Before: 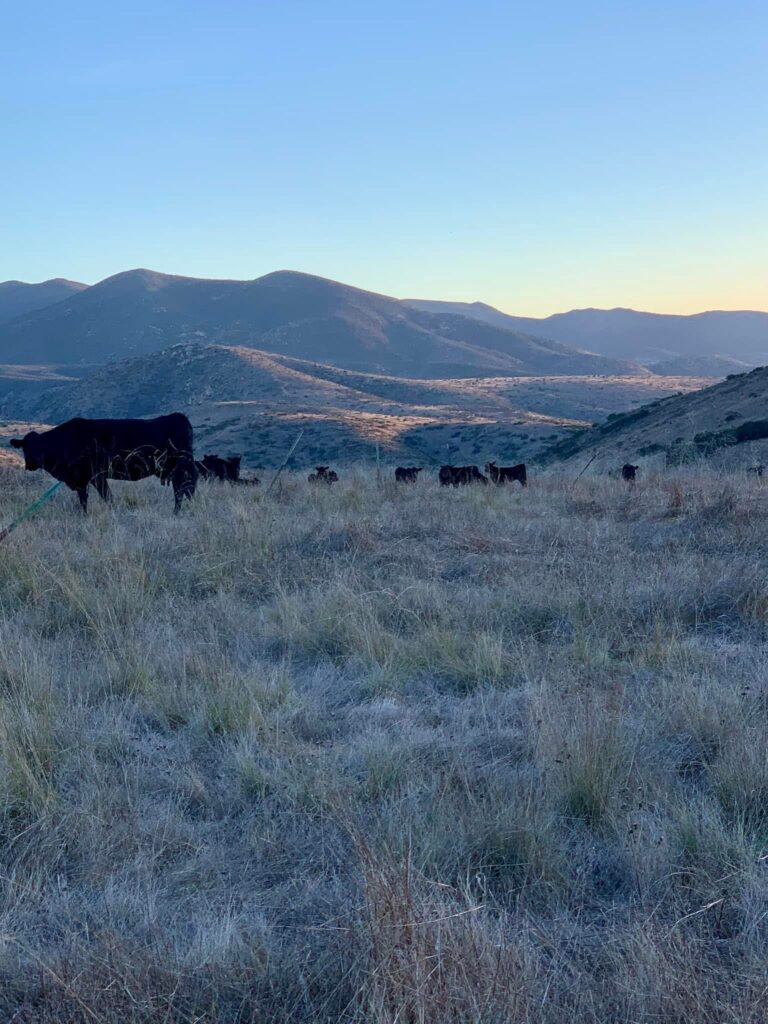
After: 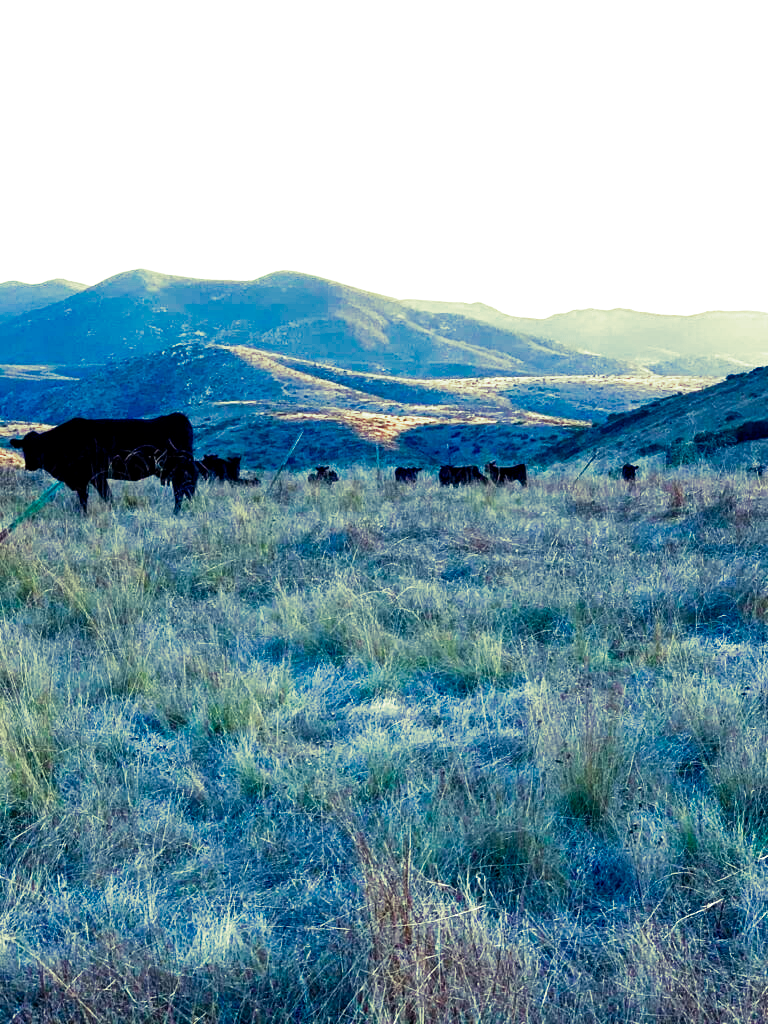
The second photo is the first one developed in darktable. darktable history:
filmic rgb: black relative exposure -12 EV, white relative exposure 2.8 EV, threshold 3 EV, target black luminance 0%, hardness 8.06, latitude 70.41%, contrast 1.14, highlights saturation mix 10%, shadows ↔ highlights balance -0.388%, color science v4 (2020), iterations of high-quality reconstruction 10, contrast in shadows soft, contrast in highlights soft, enable highlight reconstruction true
exposure: black level correction 0.001, exposure 0.5 EV, compensate exposure bias true, compensate highlight preservation false
shadows and highlights: shadows 37.27, highlights -28.18, soften with gaussian
color balance rgb: linear chroma grading › global chroma 16.62%, perceptual saturation grading › highlights -8.63%, perceptual saturation grading › mid-tones 18.66%, perceptual saturation grading › shadows 28.49%, perceptual brilliance grading › highlights 14.22%, perceptual brilliance grading › shadows -18.96%, global vibrance 27.71%
contrast brightness saturation: contrast 0.2, brightness 0.16, saturation 0.22
split-toning: shadows › hue 290.82°, shadows › saturation 0.34, highlights › saturation 0.38, balance 0, compress 50%
white balance: red 1.029, blue 0.92
